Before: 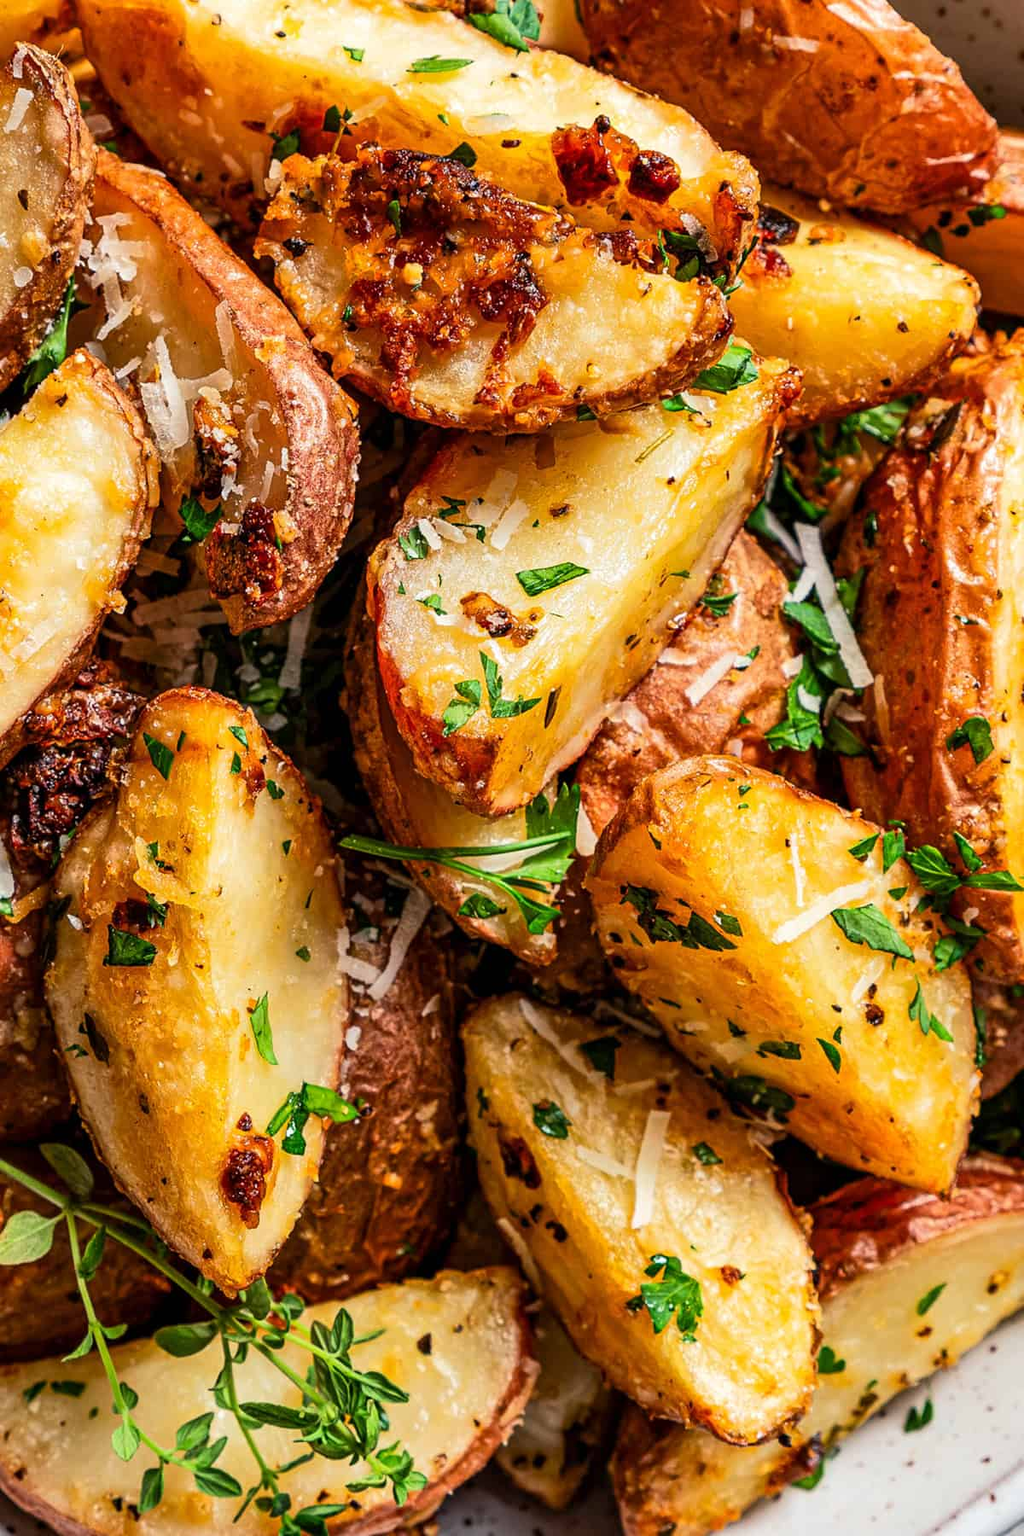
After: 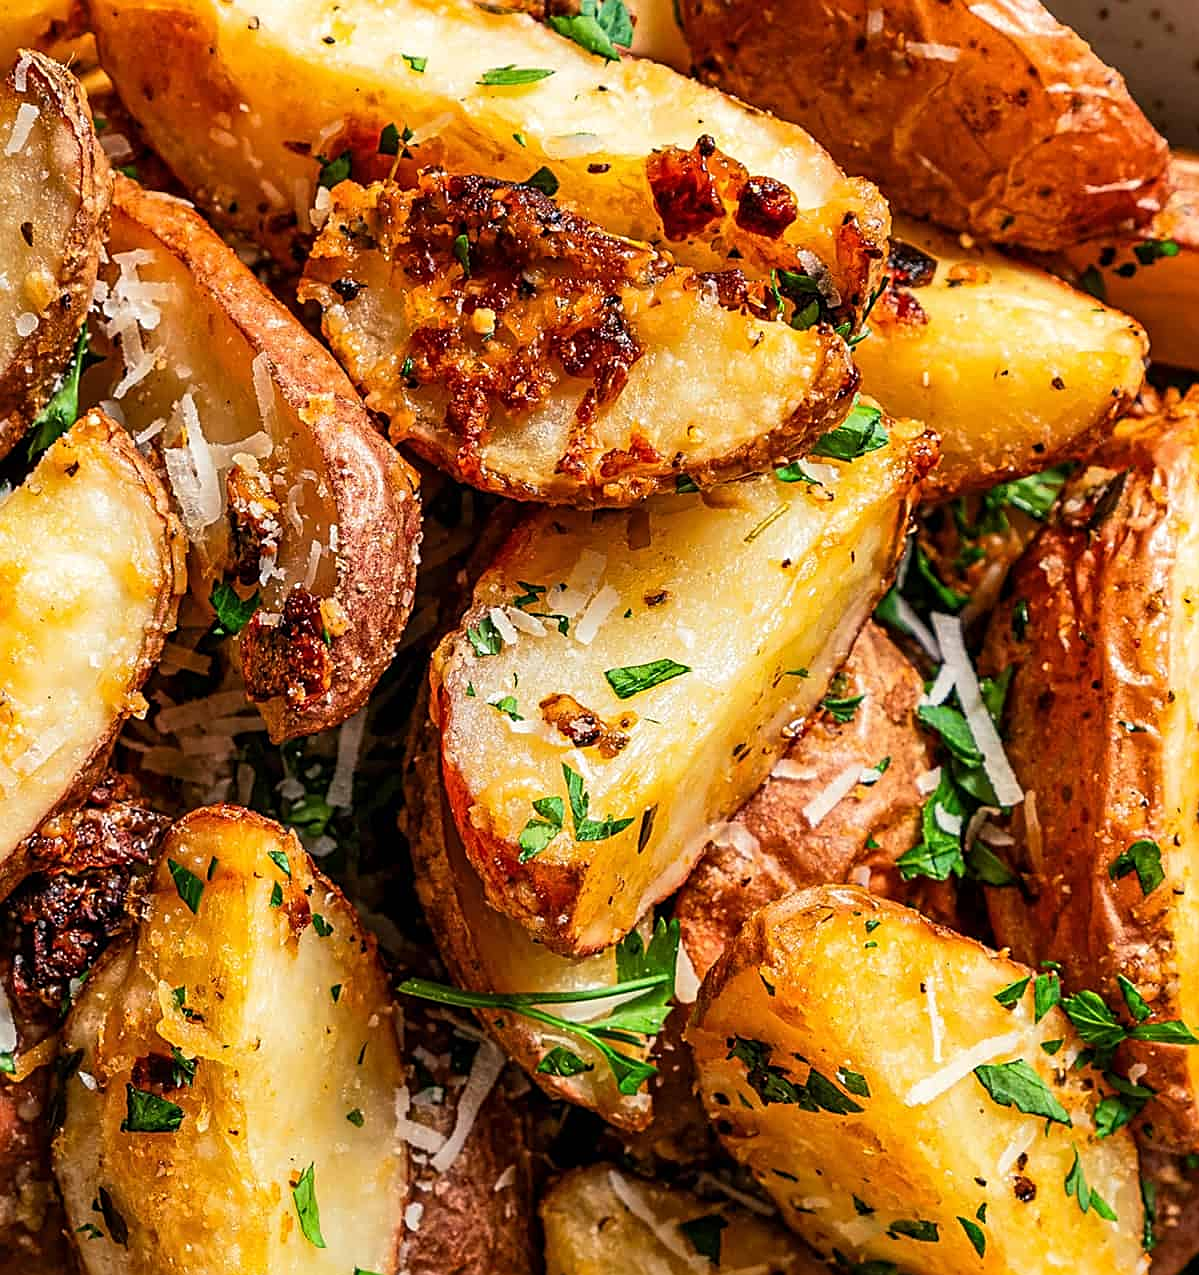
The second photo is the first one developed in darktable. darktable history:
crop: right 0.001%, bottom 29.15%
sharpen: amount 0.476
